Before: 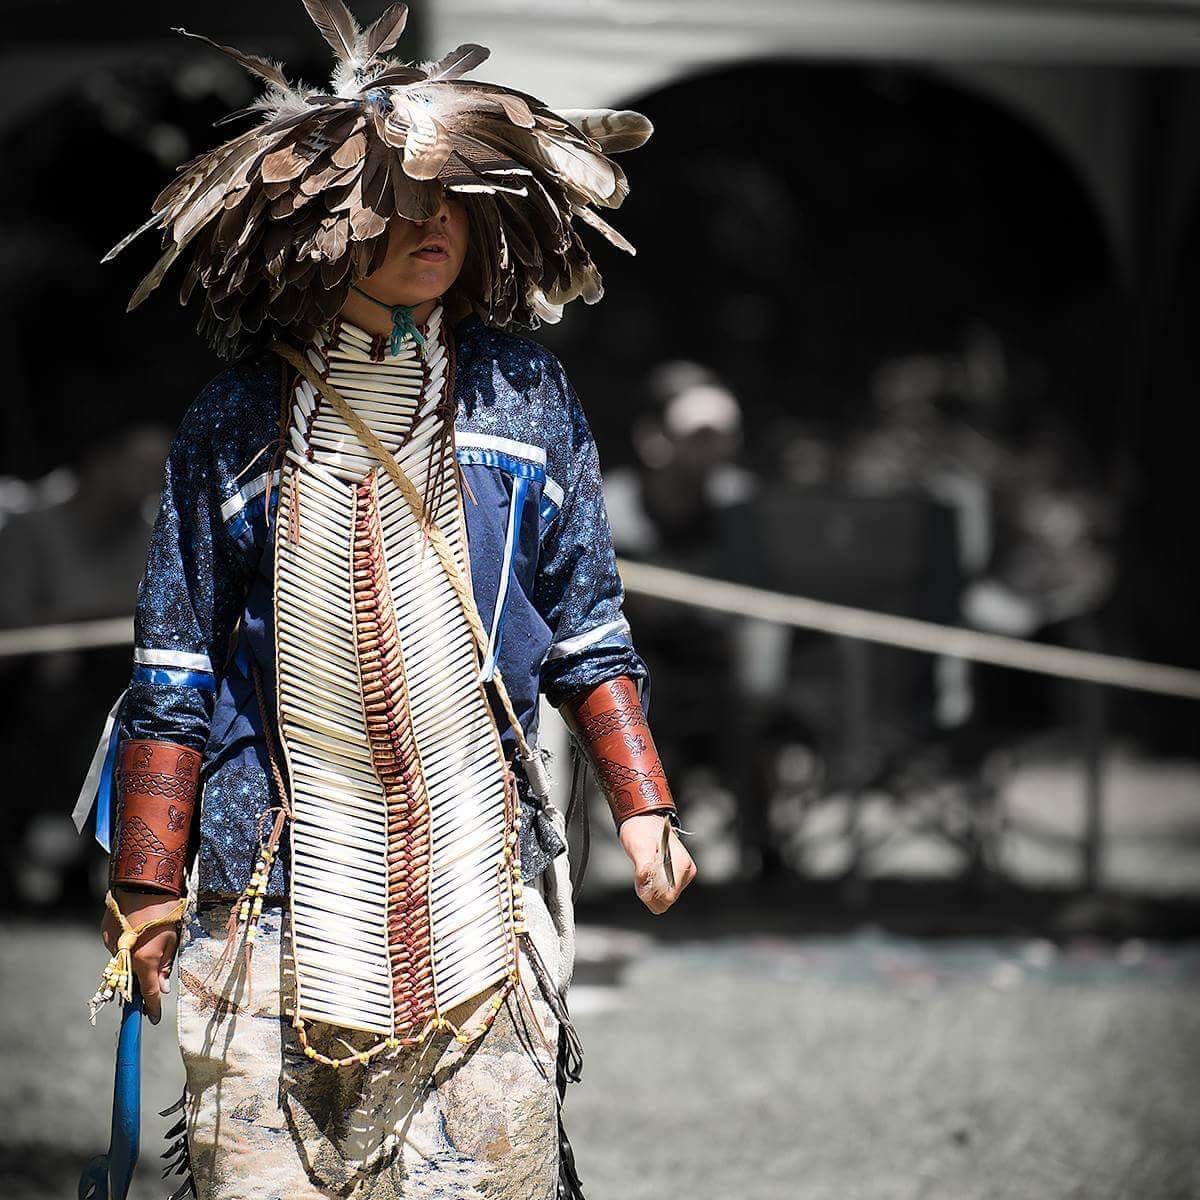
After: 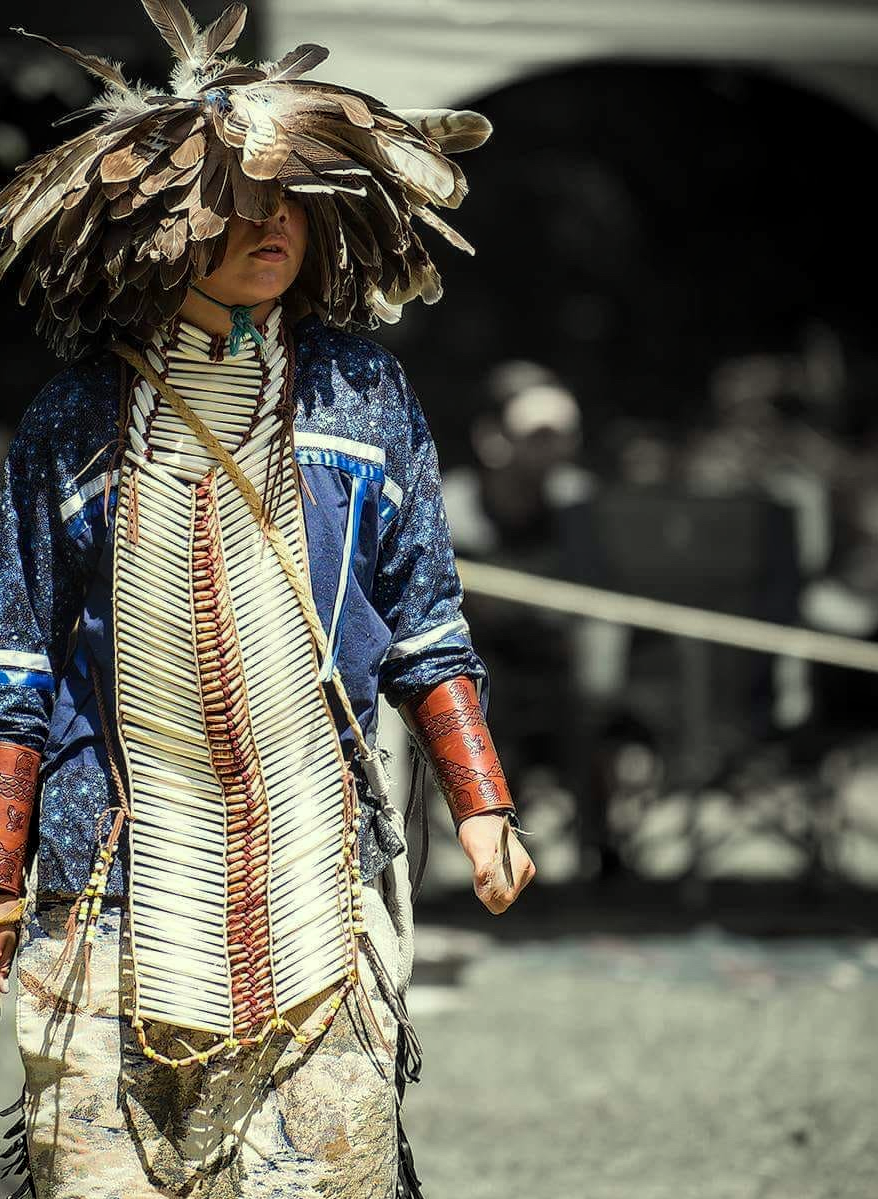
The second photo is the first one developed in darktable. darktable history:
local contrast: on, module defaults
color correction: highlights a* -5.94, highlights b* 11.19
contrast brightness saturation: saturation 0.1
crop: left 13.443%, right 13.31%
